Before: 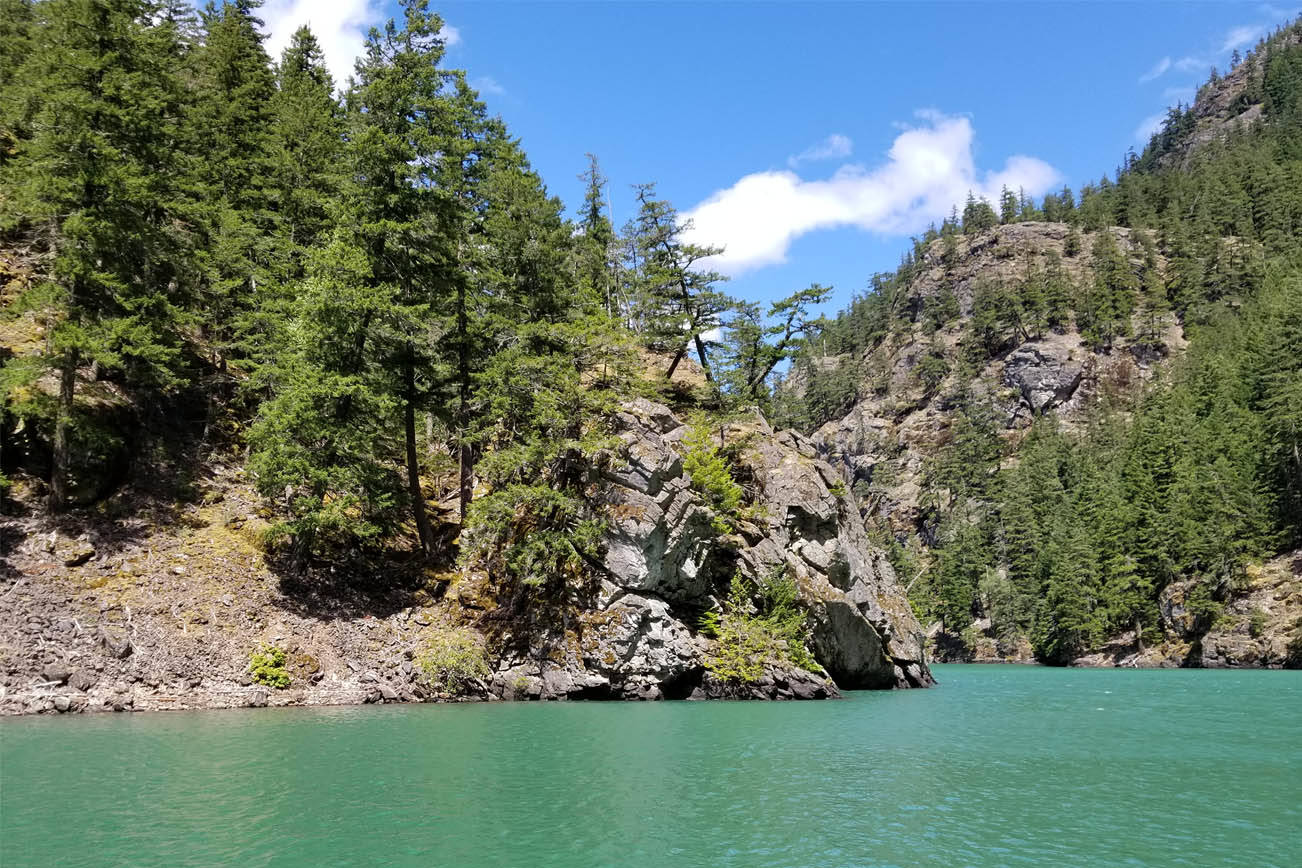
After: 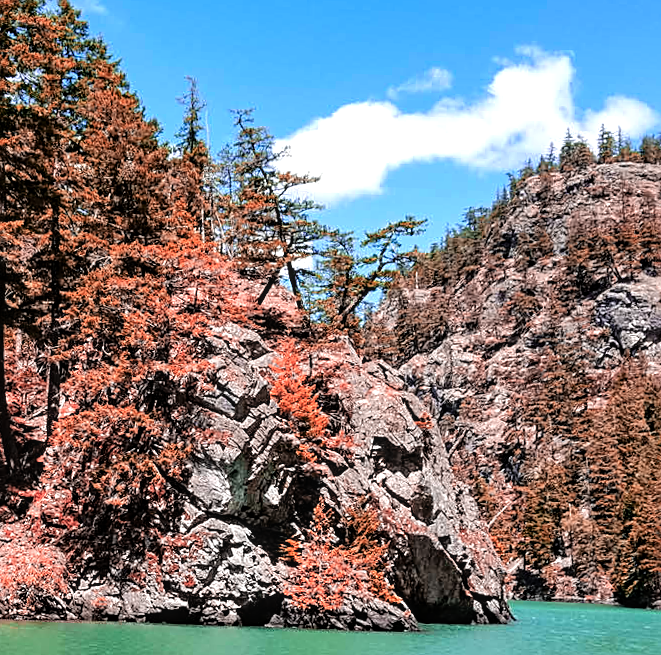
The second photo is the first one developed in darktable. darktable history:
tone equalizer: -8 EV -0.417 EV, -7 EV -0.389 EV, -6 EV -0.333 EV, -5 EV -0.222 EV, -3 EV 0.222 EV, -2 EV 0.333 EV, -1 EV 0.389 EV, +0 EV 0.417 EV, edges refinement/feathering 500, mask exposure compensation -1.57 EV, preserve details no
crop: left 32.075%, top 10.976%, right 18.355%, bottom 17.596%
rgb curve: curves: ch0 [(0, 0) (0.136, 0.078) (0.262, 0.245) (0.414, 0.42) (1, 1)], compensate middle gray true, preserve colors basic power
color zones: curves: ch2 [(0, 0.5) (0.084, 0.497) (0.323, 0.335) (0.4, 0.497) (1, 0.5)], process mode strong
local contrast: on, module defaults
color balance rgb: perceptual saturation grading › global saturation 25%, global vibrance 10%
rotate and perspective: rotation 2.27°, automatic cropping off
sharpen: on, module defaults
